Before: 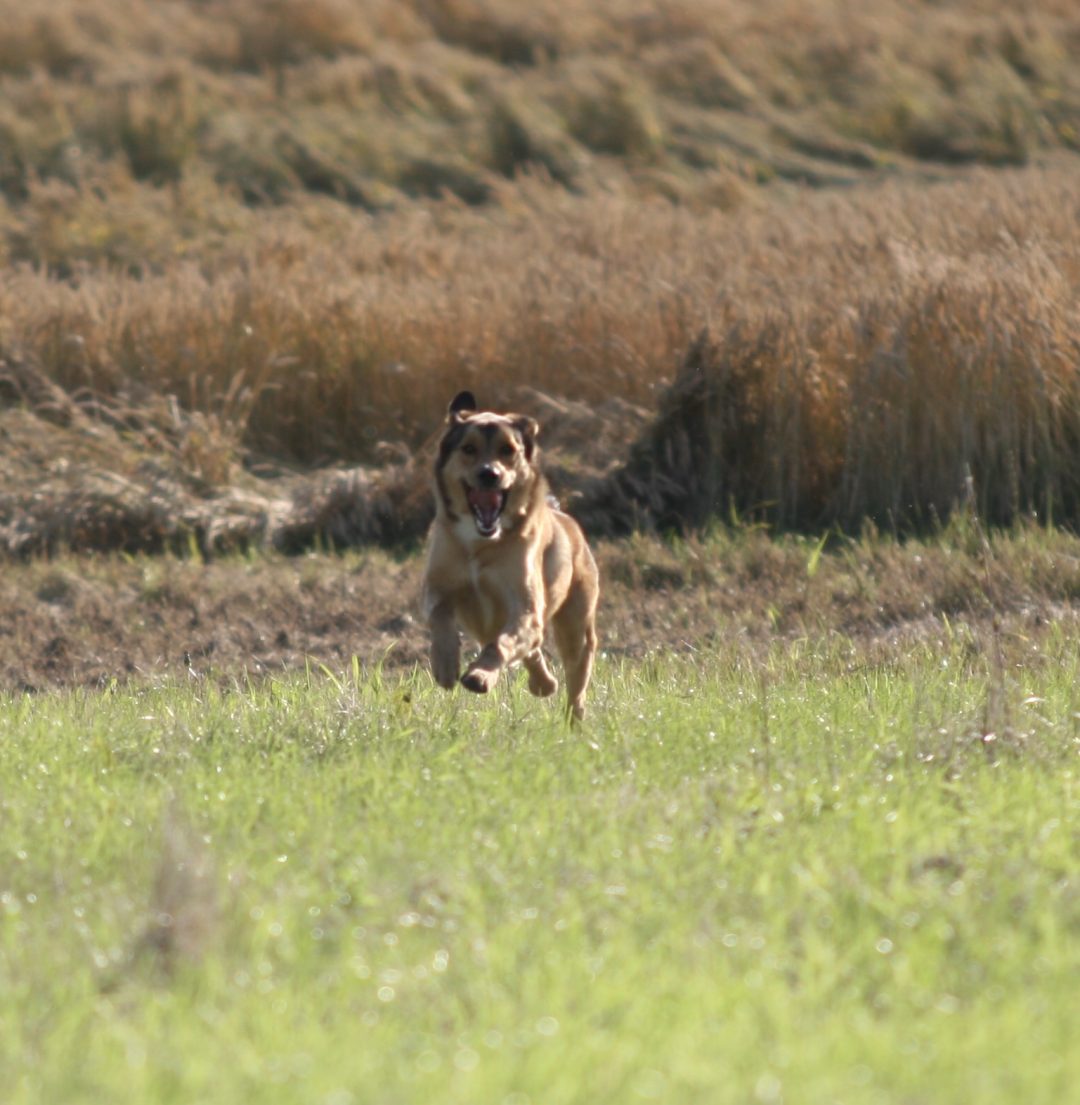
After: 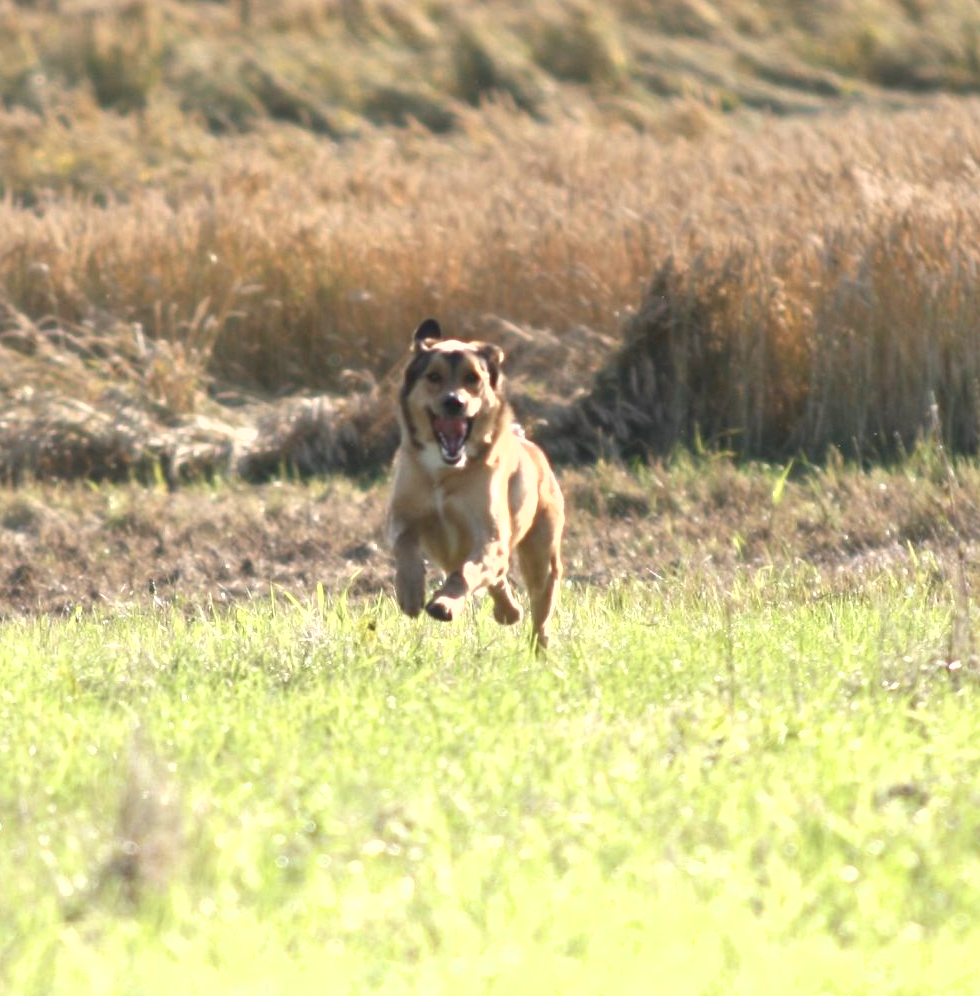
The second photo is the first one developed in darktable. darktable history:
exposure: black level correction 0, exposure 0.951 EV, compensate highlight preservation false
shadows and highlights: shadows 52.07, highlights -28.56, soften with gaussian
crop: left 3.254%, top 6.522%, right 6.001%, bottom 3.298%
